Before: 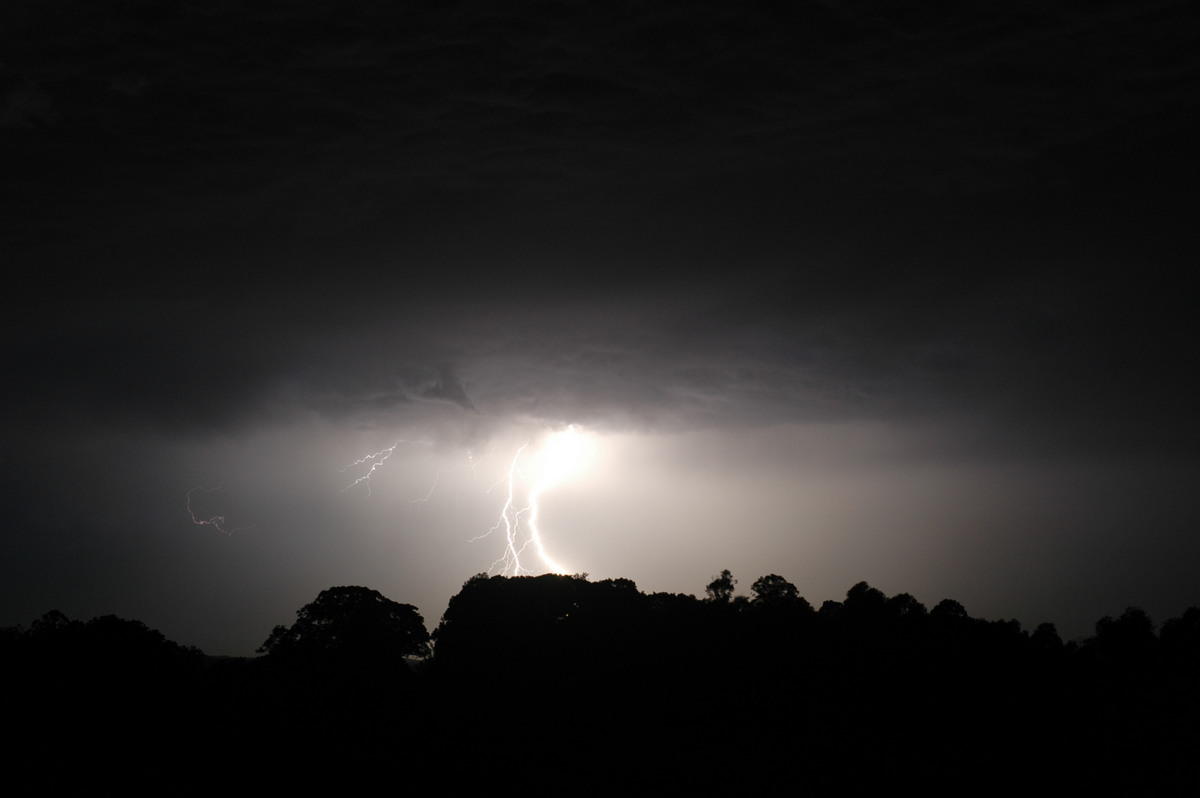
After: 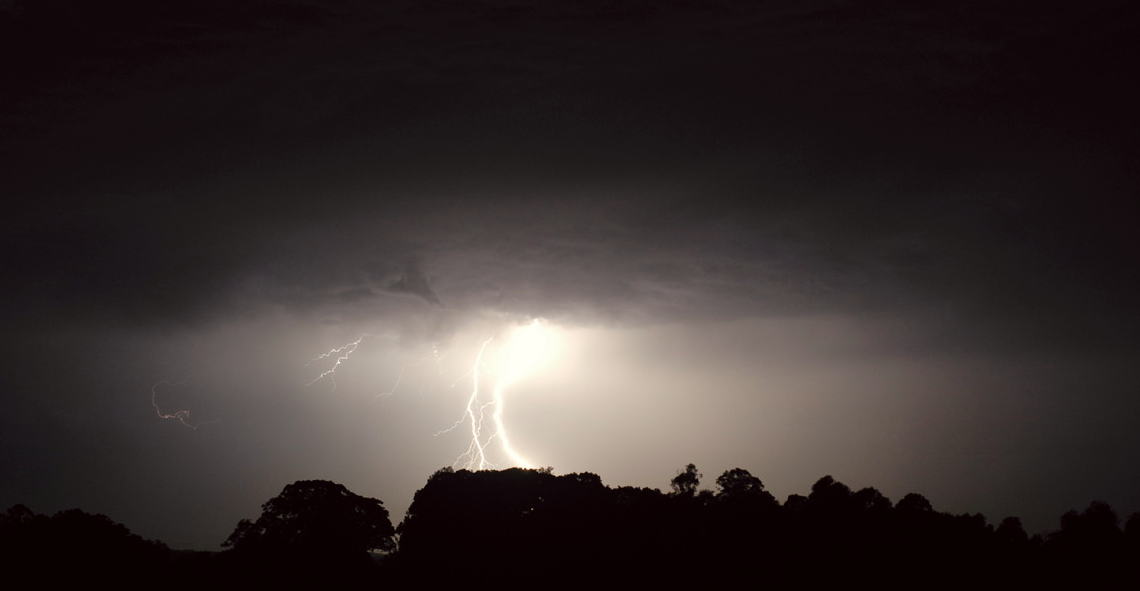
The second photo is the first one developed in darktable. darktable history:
crop and rotate: left 2.991%, top 13.302%, right 1.981%, bottom 12.636%
color correction: highlights a* -0.95, highlights b* 4.5, shadows a* 3.55
